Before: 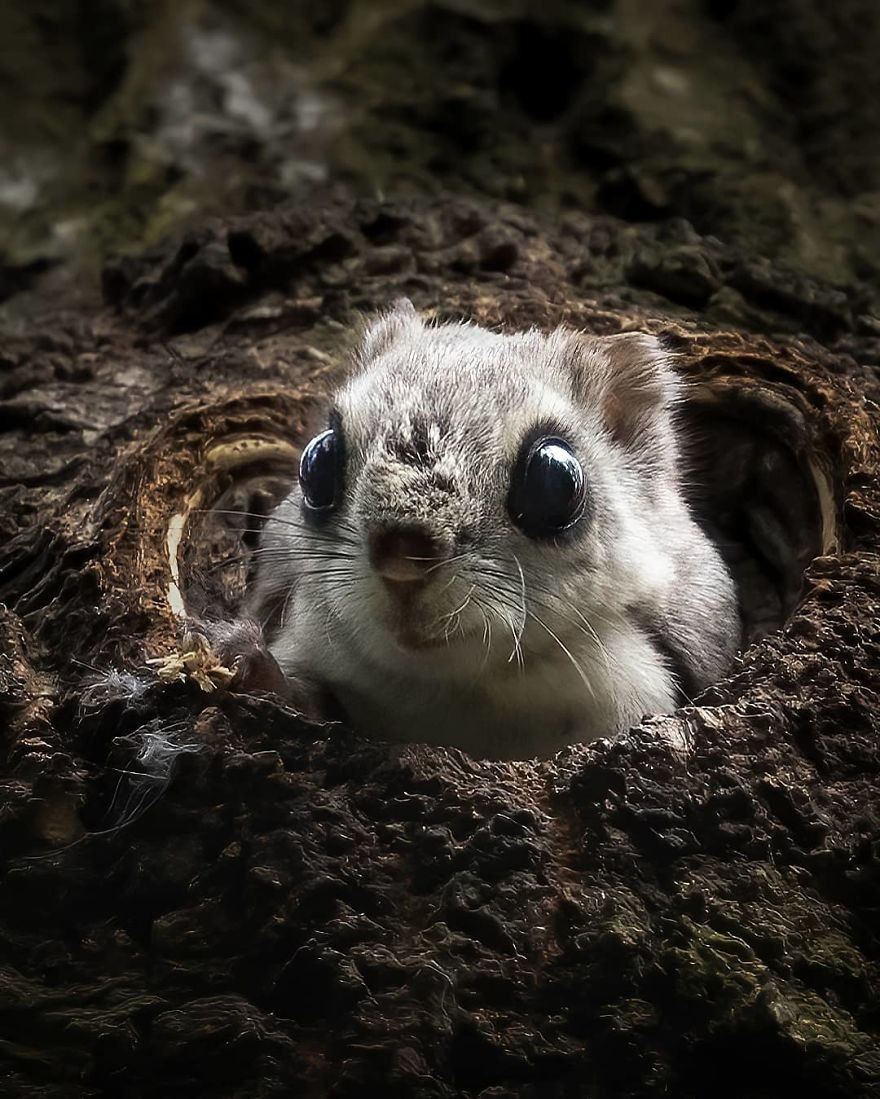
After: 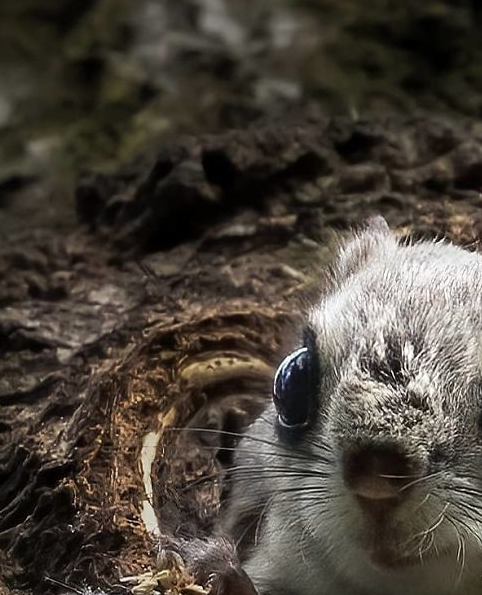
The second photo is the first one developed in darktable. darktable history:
crop and rotate: left 3.035%, top 7.502%, right 42.088%, bottom 38.288%
tone equalizer: on, module defaults
